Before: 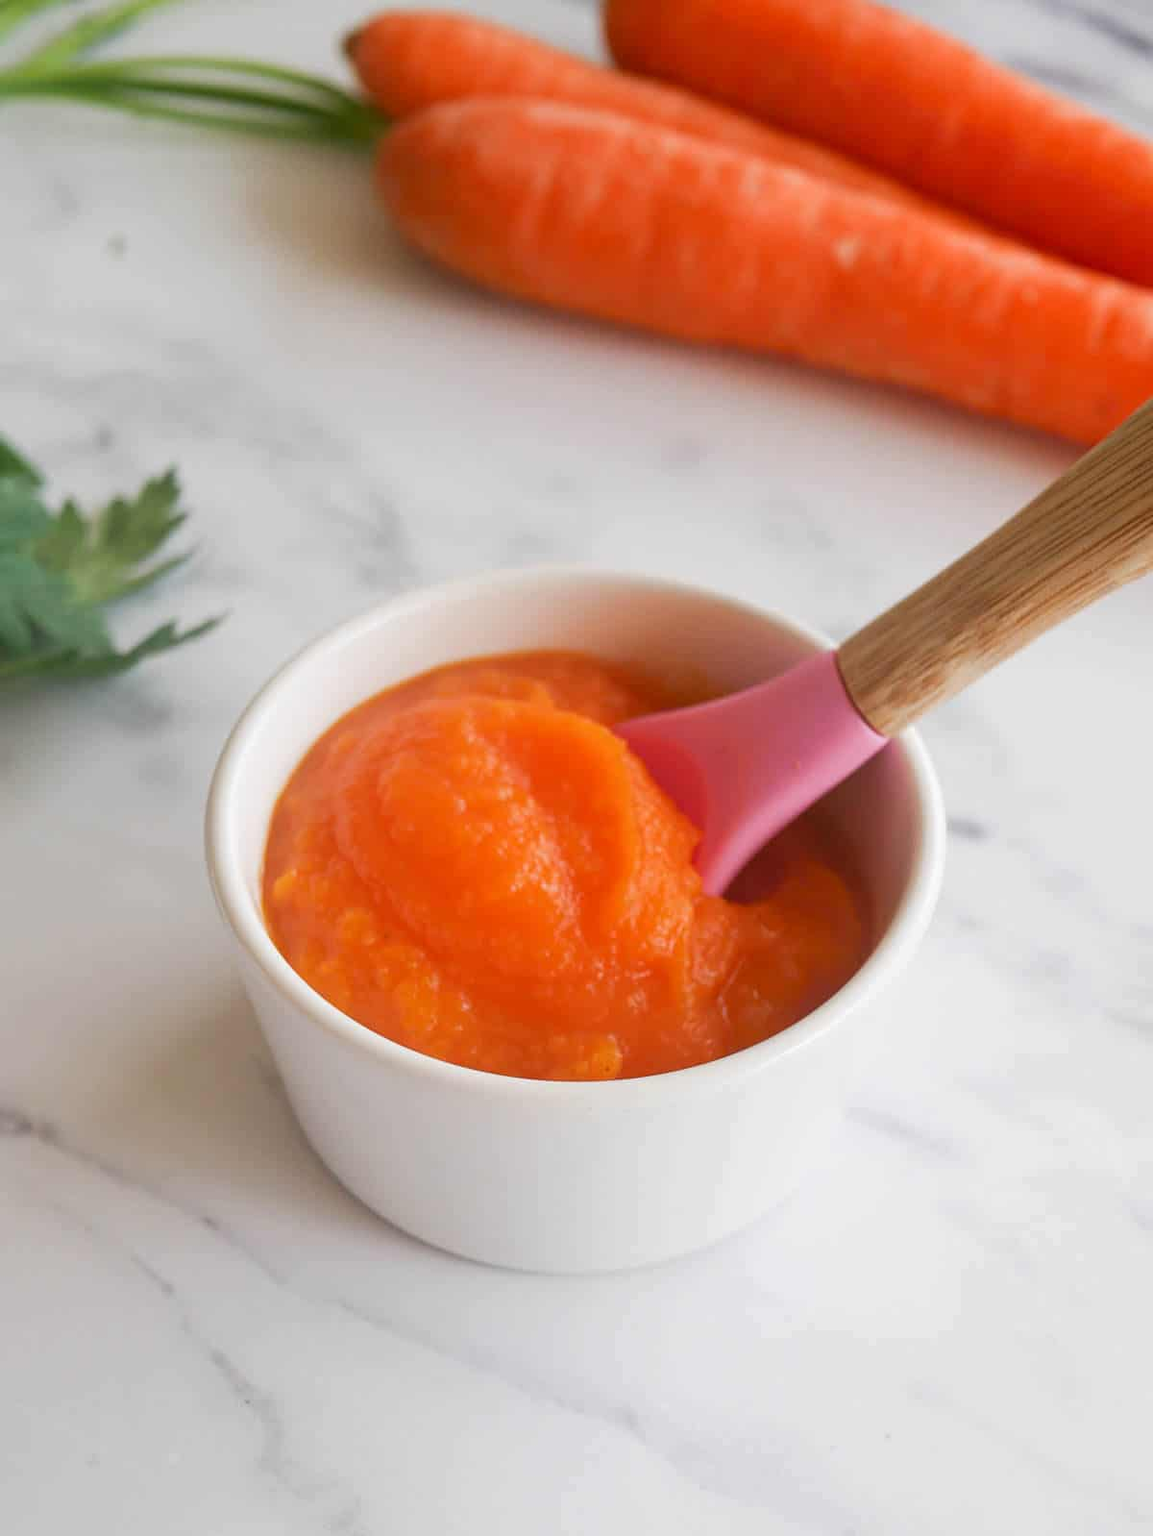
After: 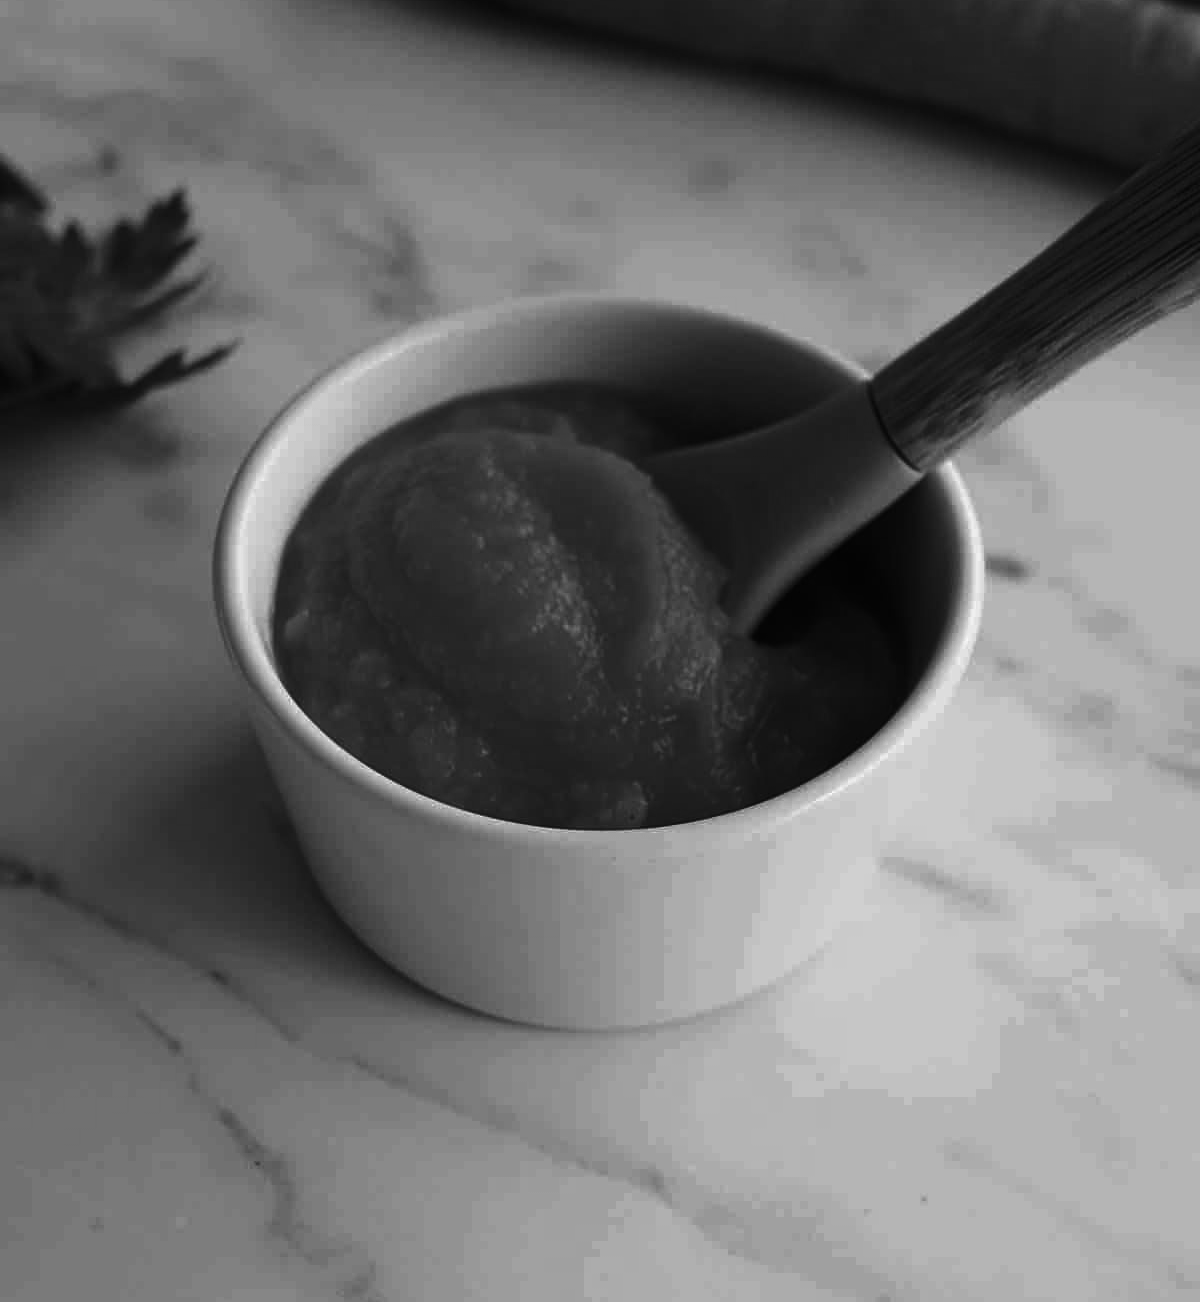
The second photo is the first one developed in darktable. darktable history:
crop and rotate: top 18.507%
contrast brightness saturation: contrast 0.02, brightness -1, saturation -1
